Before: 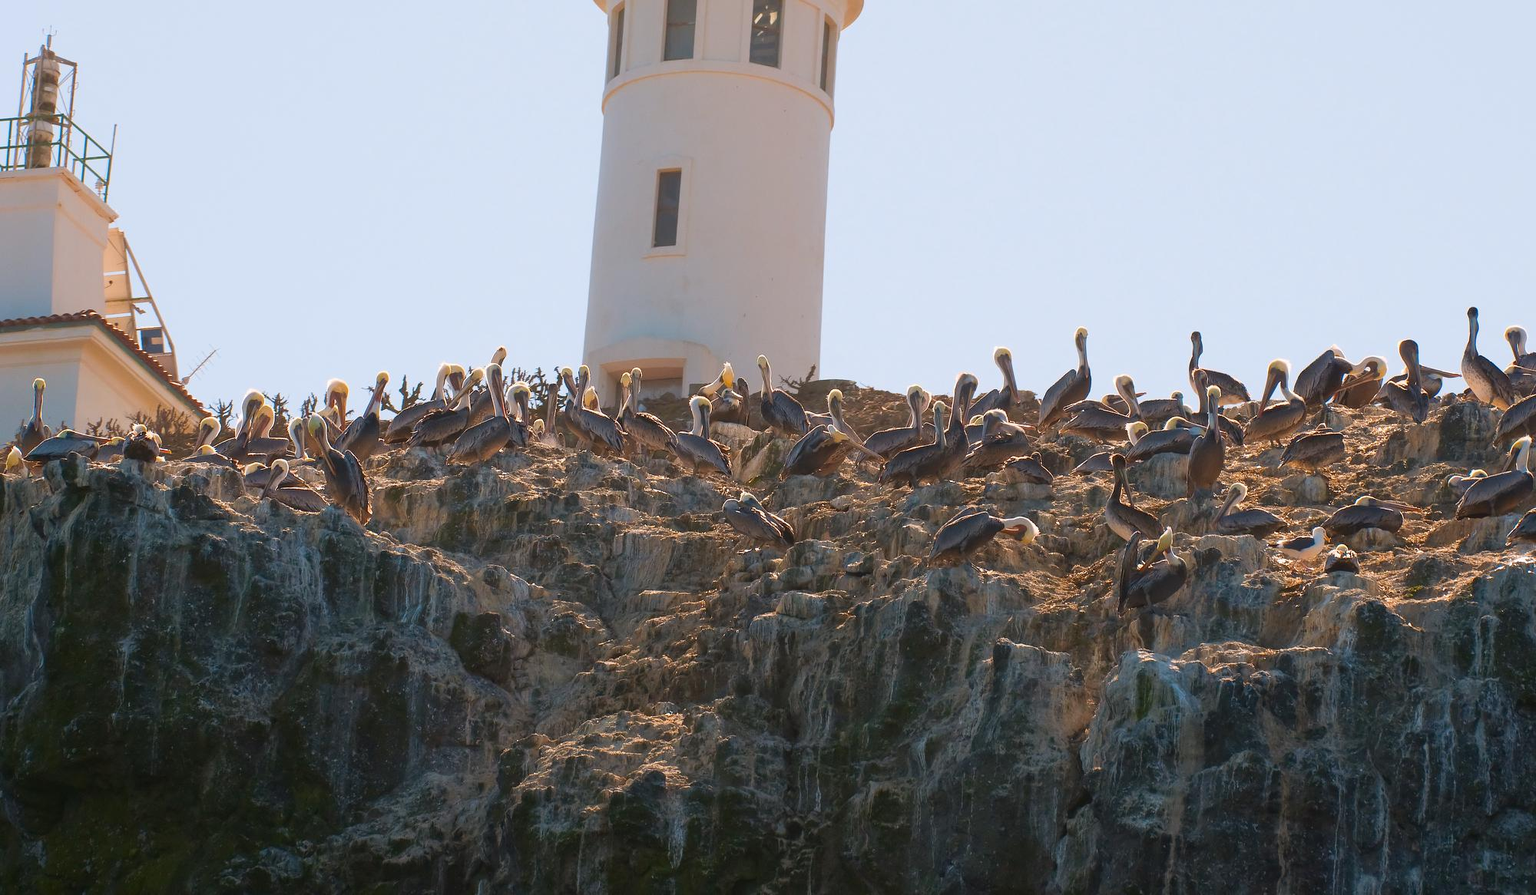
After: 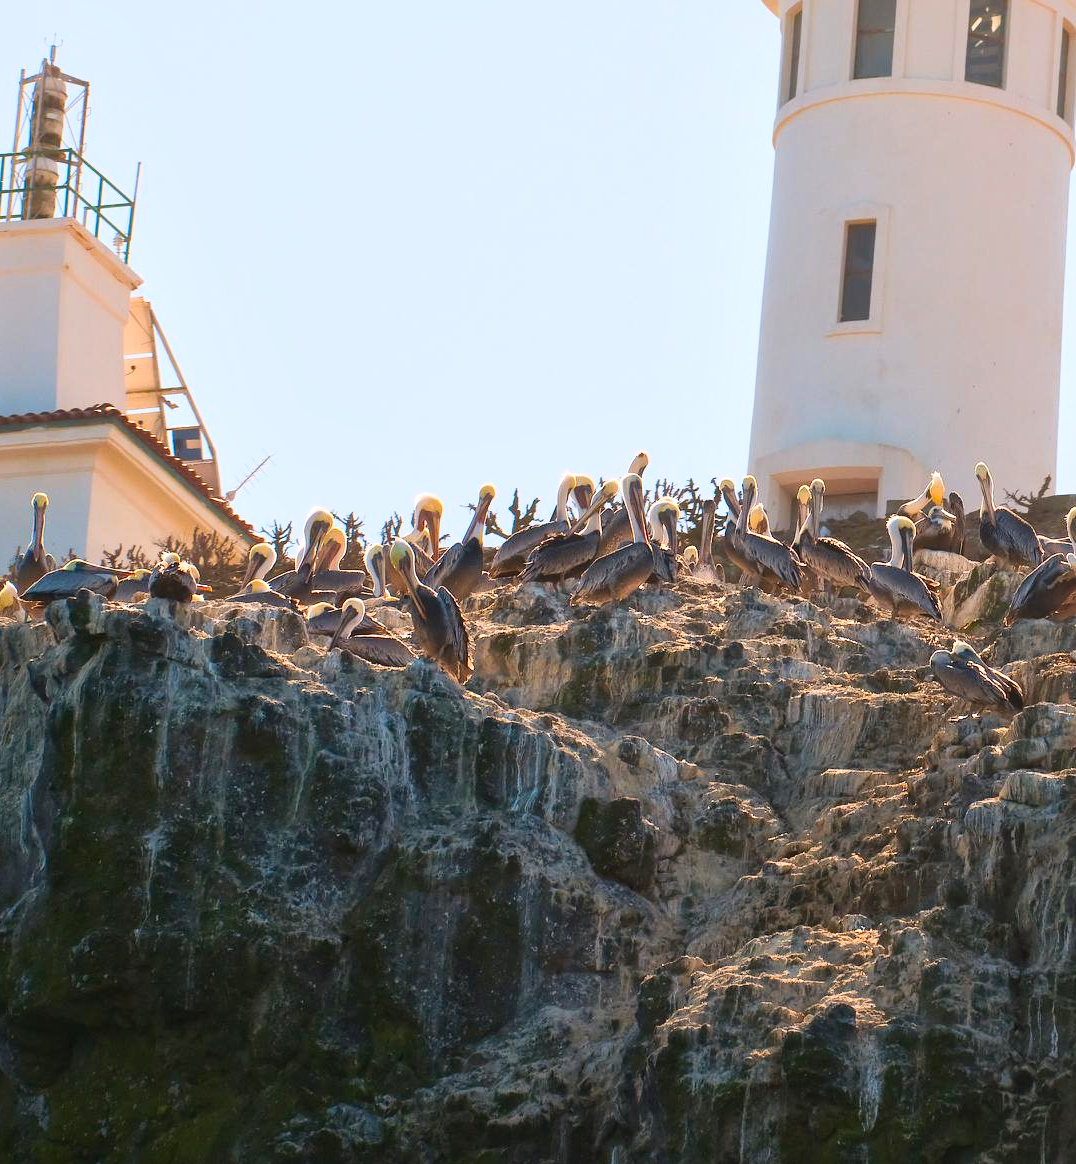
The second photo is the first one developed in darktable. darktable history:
crop: left 0.587%, right 45.588%, bottom 0.086%
local contrast: mode bilateral grid, contrast 20, coarseness 50, detail 132%, midtone range 0.2
contrast brightness saturation: contrast 0.2, brightness 0.16, saturation 0.22
